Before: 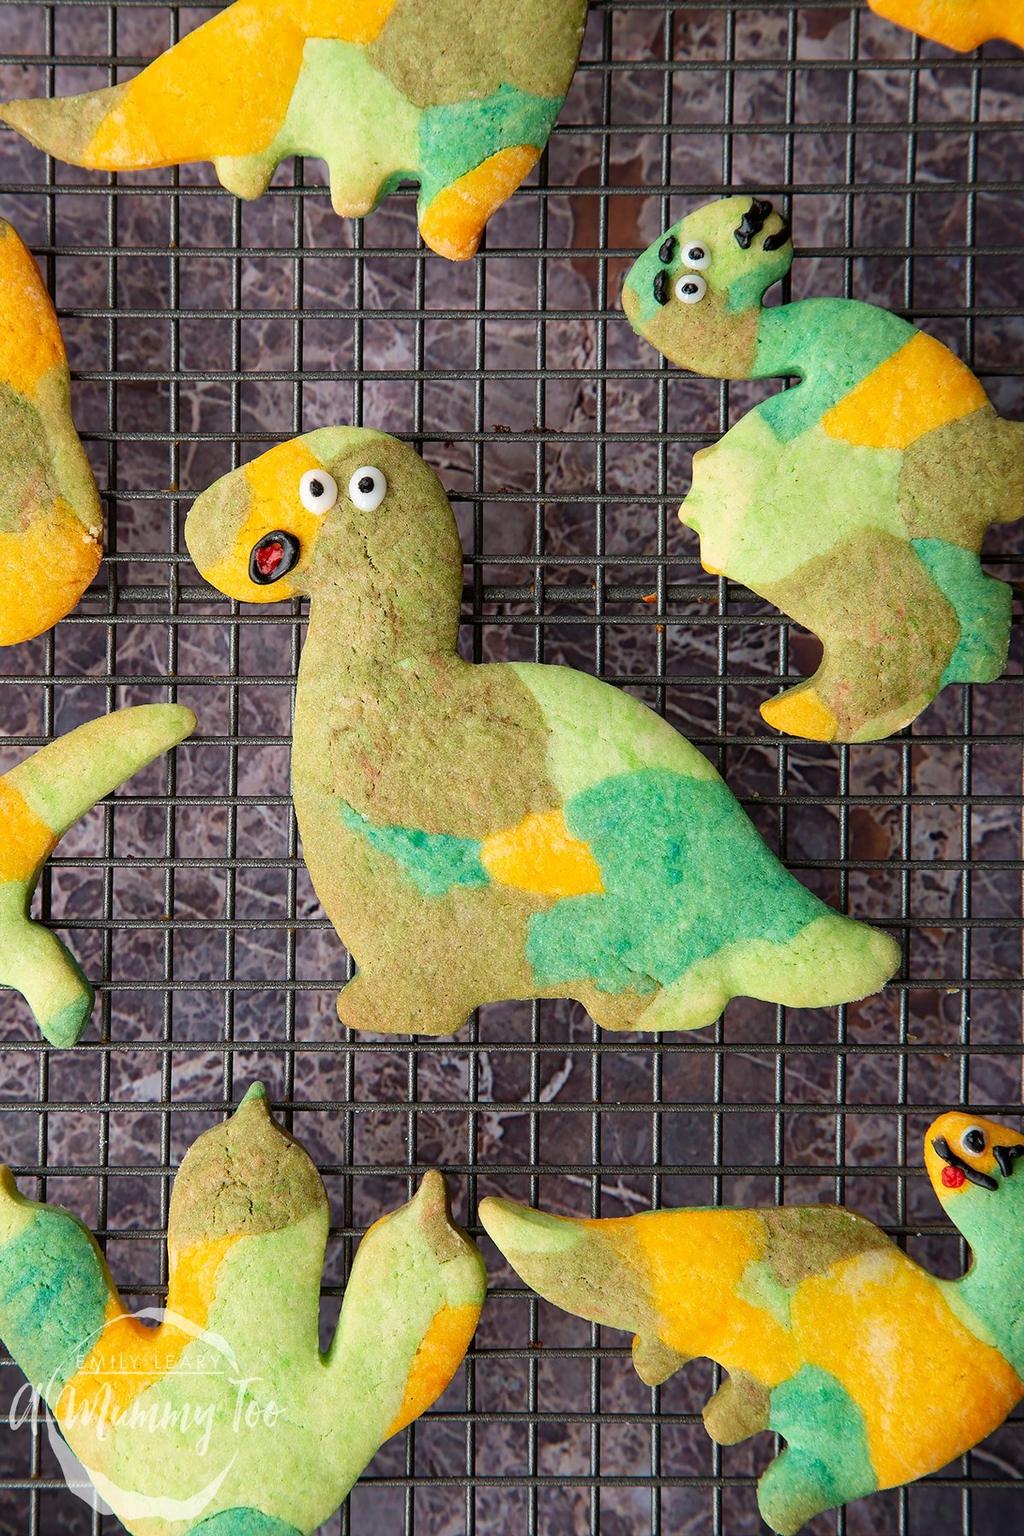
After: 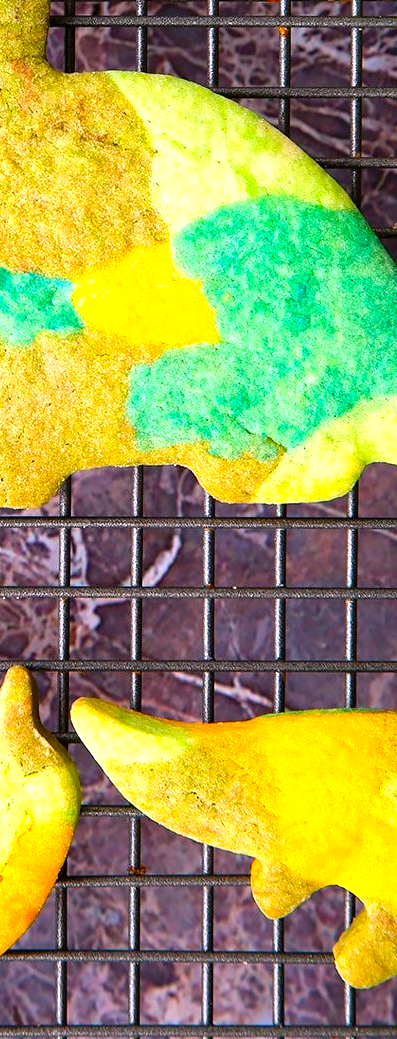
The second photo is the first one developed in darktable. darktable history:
color balance rgb: perceptual saturation grading › global saturation 36%, perceptual brilliance grading › global brilliance 10%, global vibrance 20%
crop: left 40.878%, top 39.176%, right 25.993%, bottom 3.081%
white balance: red 1.05, blue 1.072
exposure: exposure 0.507 EV, compensate highlight preservation false
